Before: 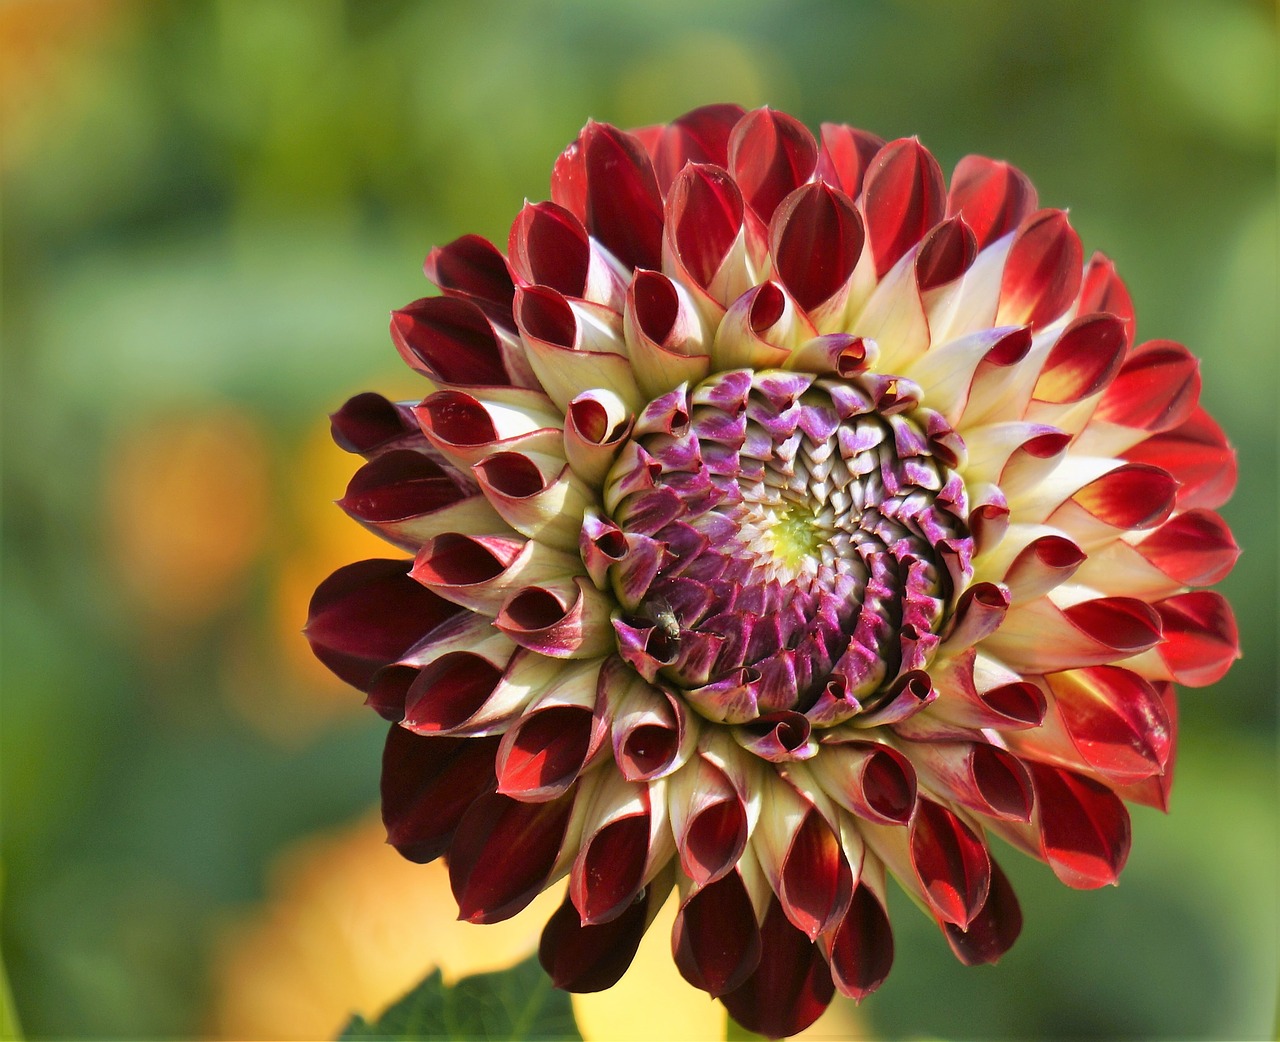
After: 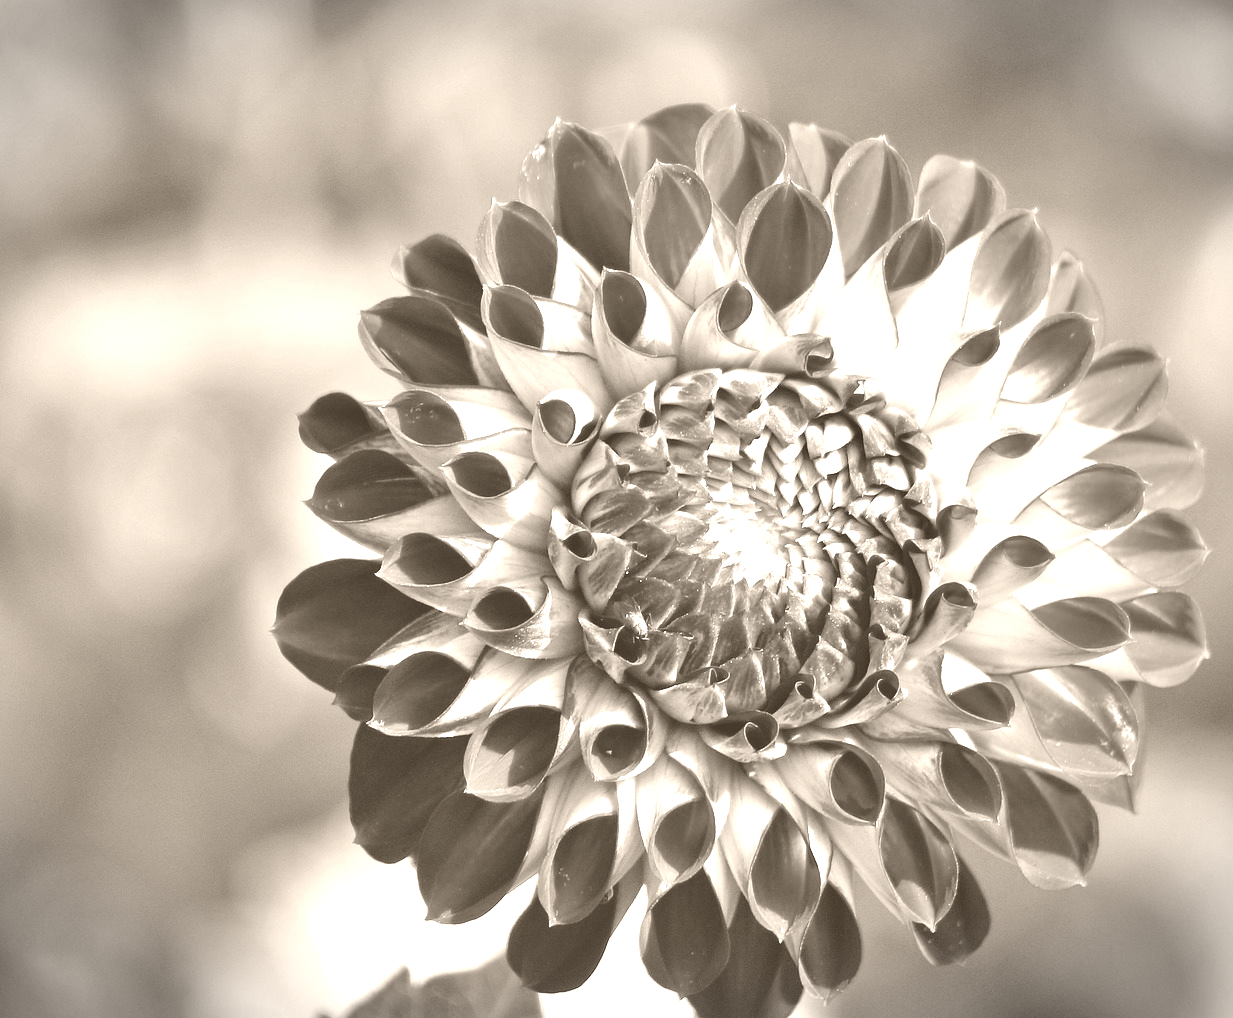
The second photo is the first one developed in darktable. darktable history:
colorize: hue 34.49°, saturation 35.33%, source mix 100%, version 1
crop and rotate: left 2.536%, right 1.107%, bottom 2.246%
vignetting: fall-off start 100%, brightness -0.406, saturation -0.3, width/height ratio 1.324, dithering 8-bit output, unbound false
contrast equalizer: y [[0.546, 0.552, 0.554, 0.554, 0.552, 0.546], [0.5 ×6], [0.5 ×6], [0 ×6], [0 ×6]]
